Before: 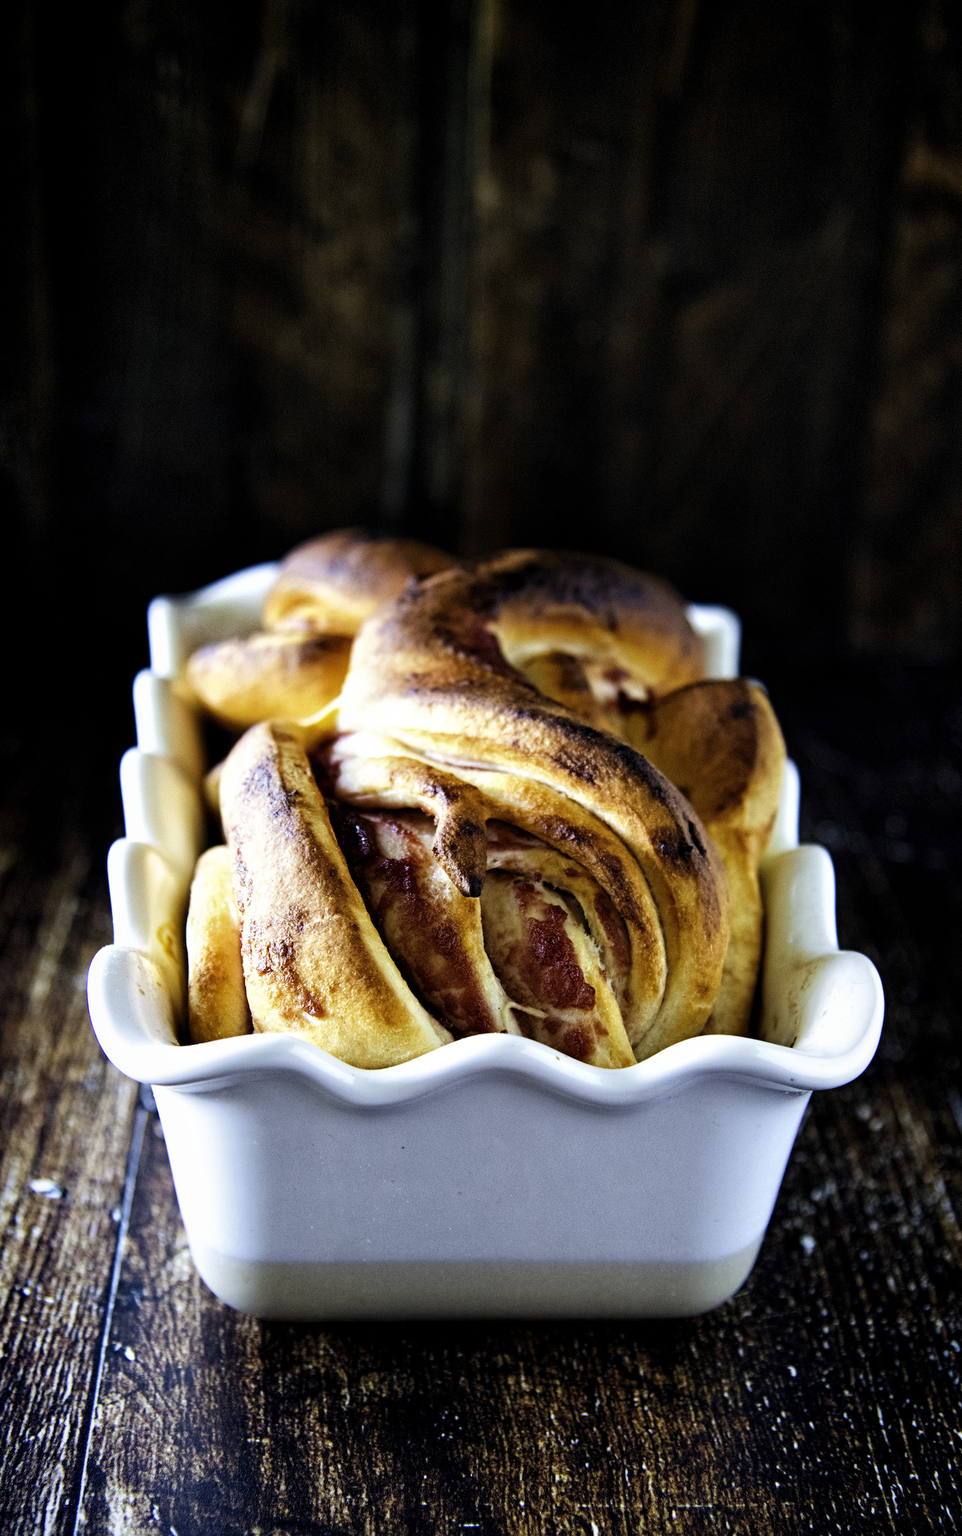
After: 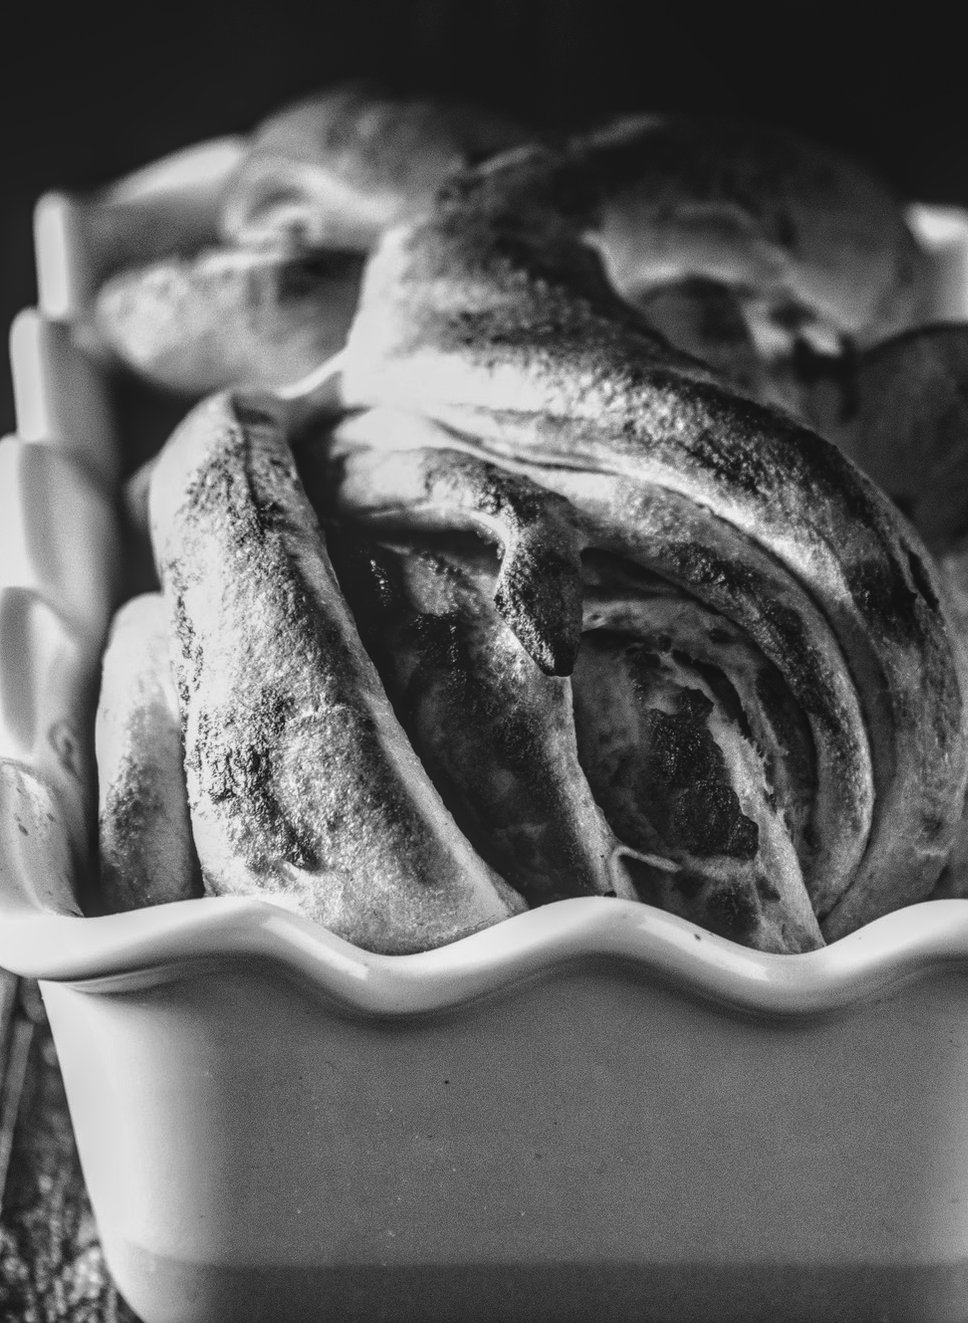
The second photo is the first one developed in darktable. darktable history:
exposure: black level correction -0.062, exposure -0.05 EV, compensate highlight preservation false
contrast brightness saturation: contrast -0.03, brightness -0.59, saturation -1
crop: left 13.312%, top 31.28%, right 24.627%, bottom 15.582%
local contrast: highlights 0%, shadows 0%, detail 133%
tone equalizer: on, module defaults
white balance: red 0.983, blue 1.036
